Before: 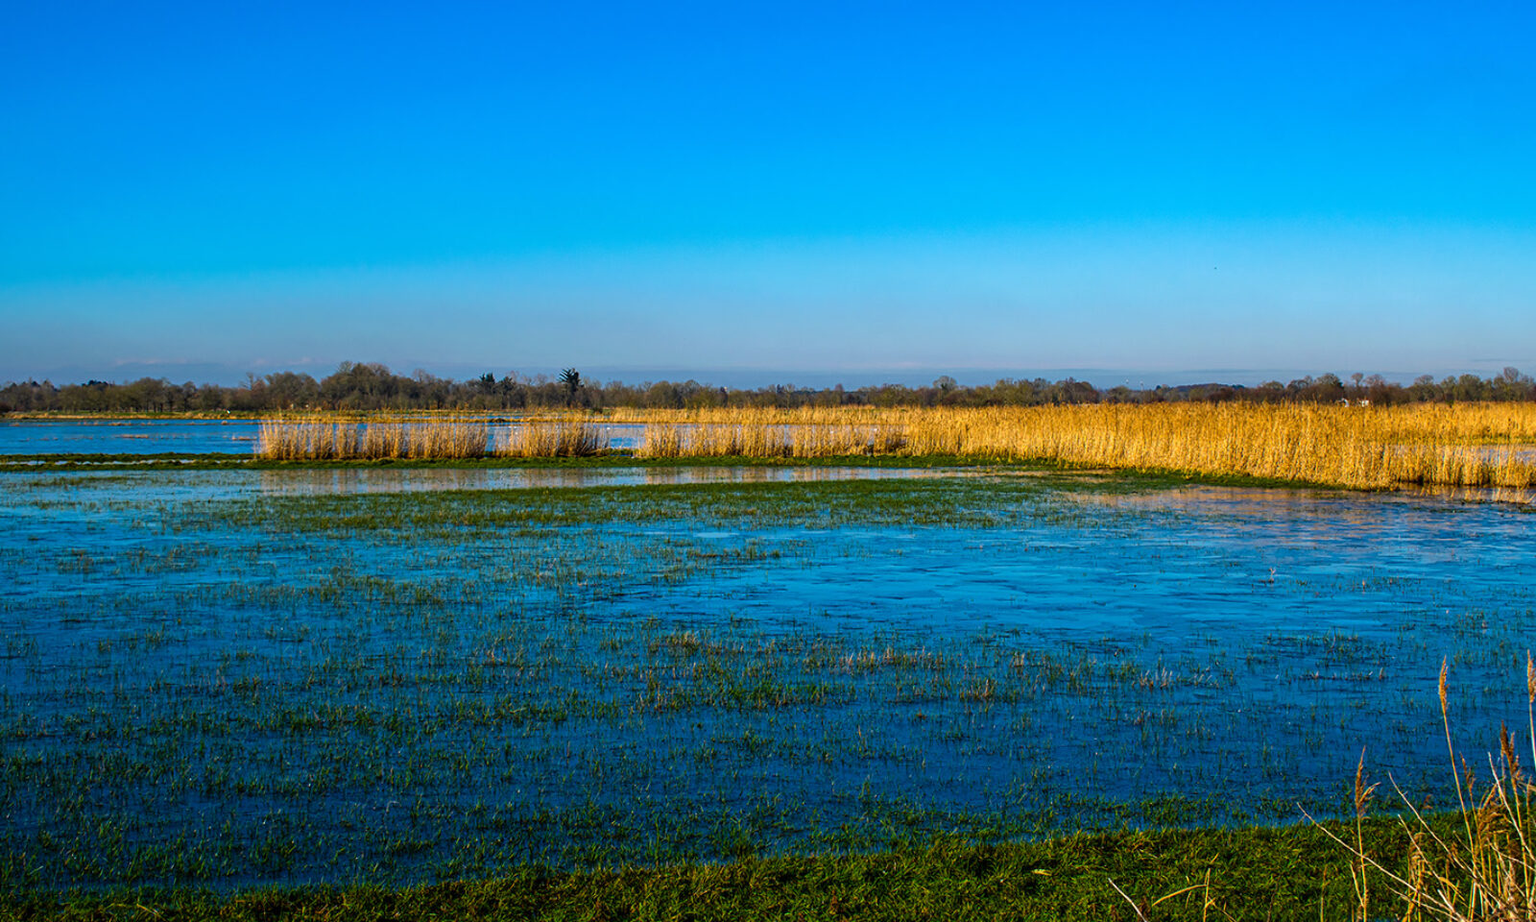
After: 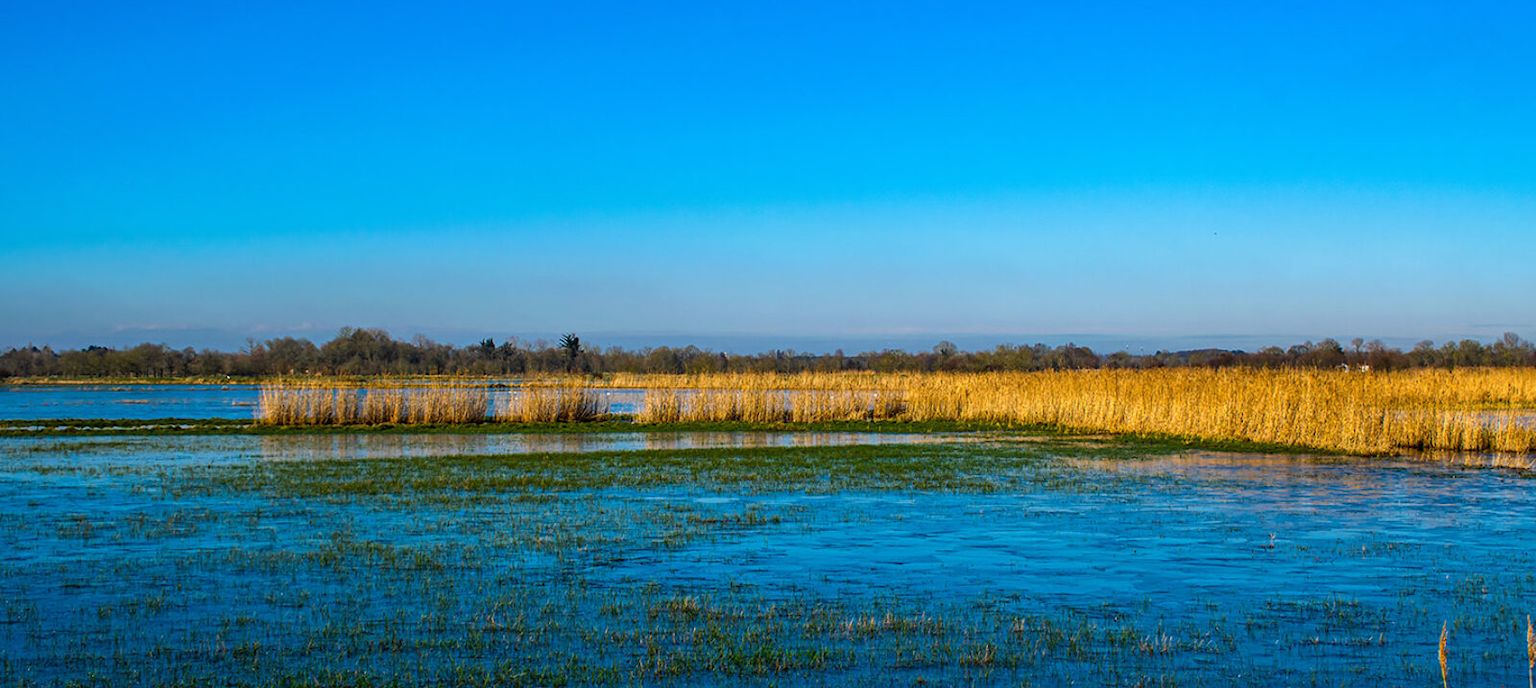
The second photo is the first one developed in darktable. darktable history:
crop: top 3.755%, bottom 21.518%
